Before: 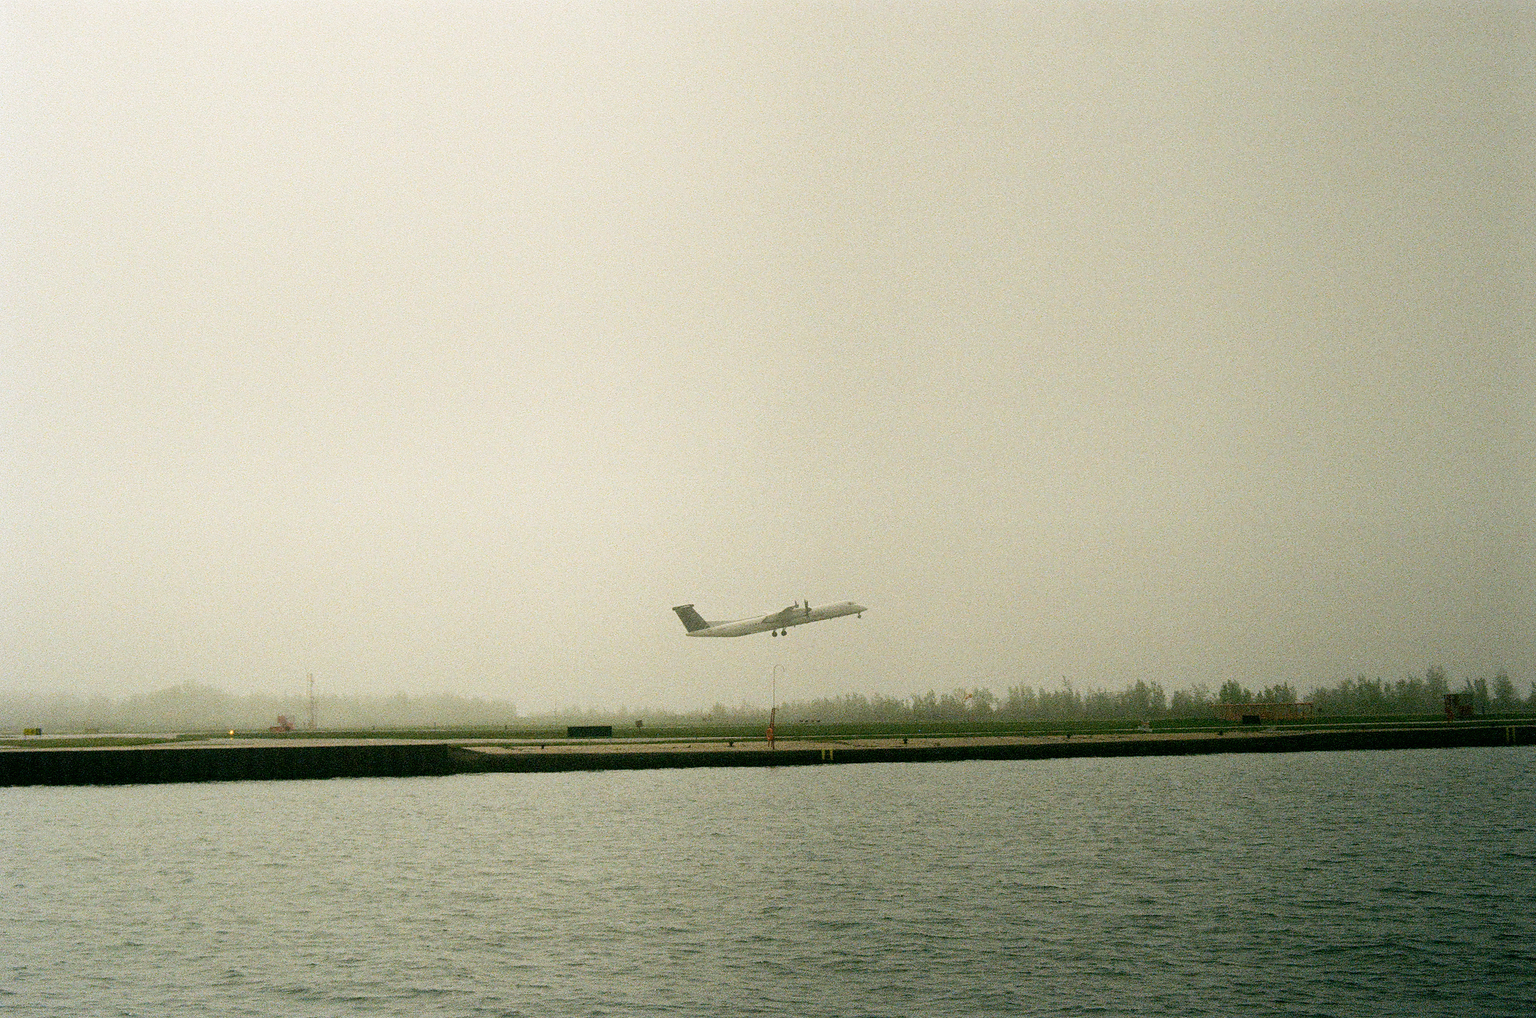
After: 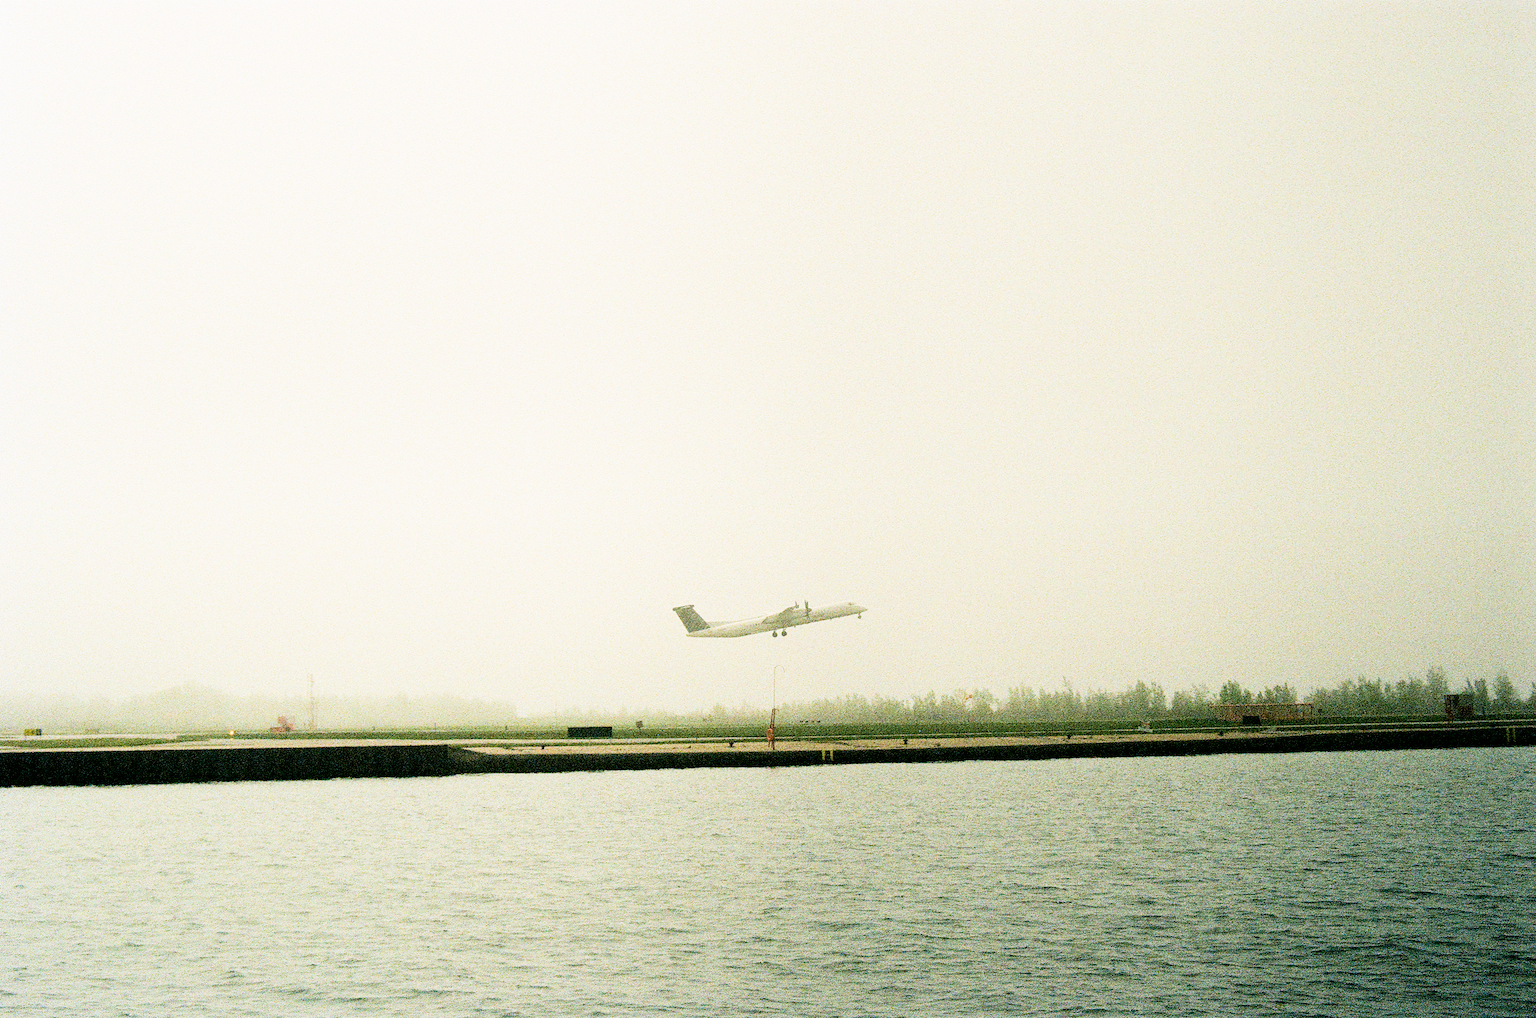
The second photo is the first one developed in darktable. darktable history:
exposure: black level correction 0, exposure 1.198 EV, compensate exposure bias true, compensate highlight preservation false
white balance: red 1.004, blue 1.024
velvia: on, module defaults
filmic rgb: black relative exposure -5 EV, hardness 2.88, contrast 1.3, highlights saturation mix -30%
